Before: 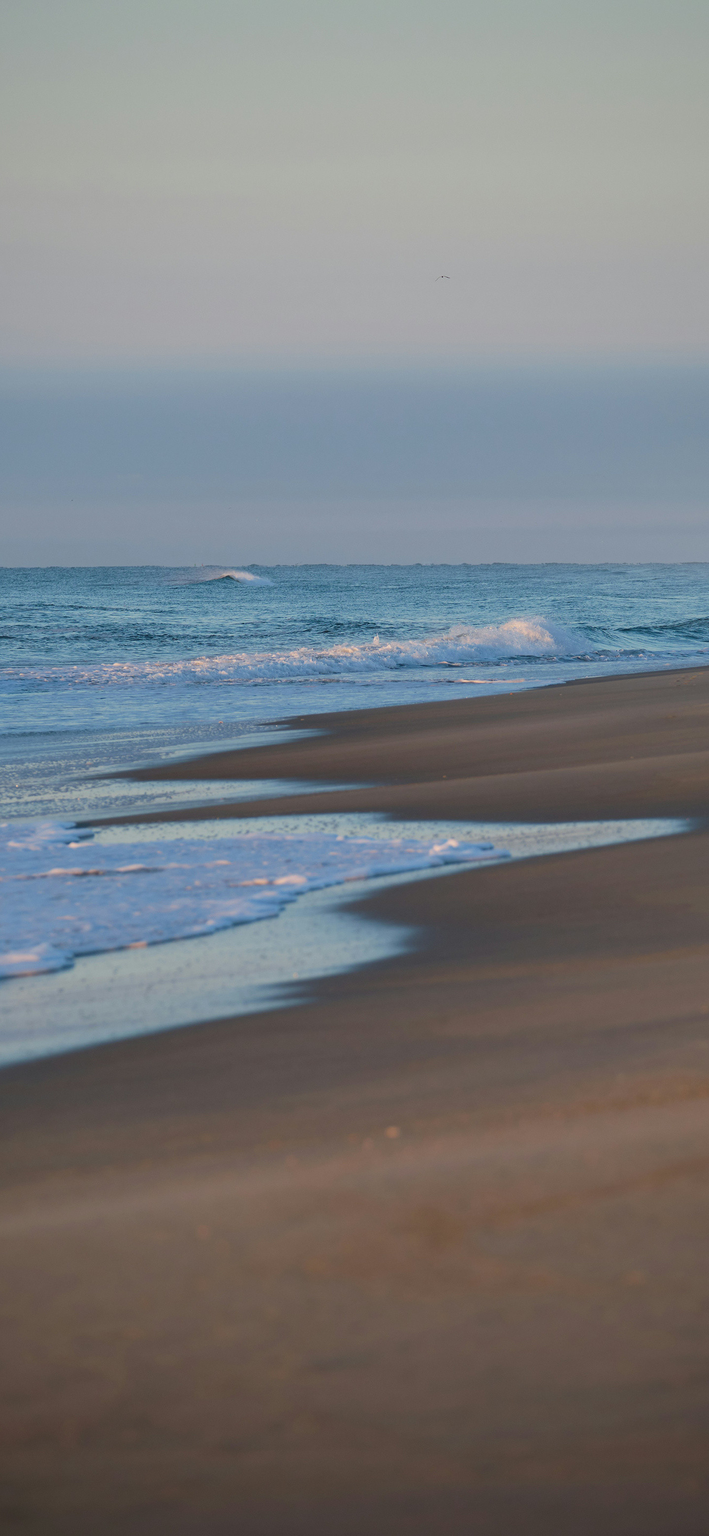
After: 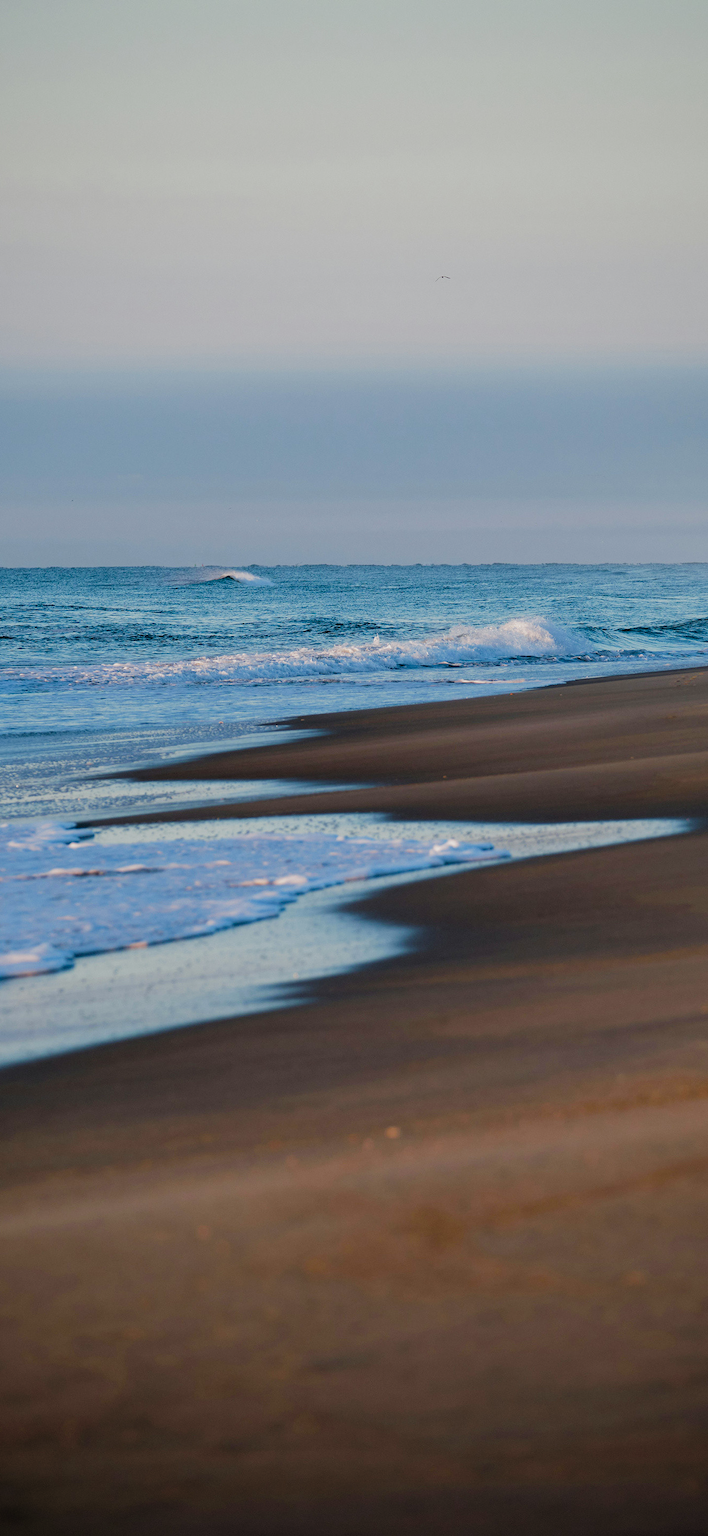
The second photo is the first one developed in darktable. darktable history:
filmic rgb: black relative exposure -3.6 EV, white relative exposure 2.28 EV, hardness 3.41, preserve chrominance no, color science v5 (2021), contrast in shadows safe, contrast in highlights safe
